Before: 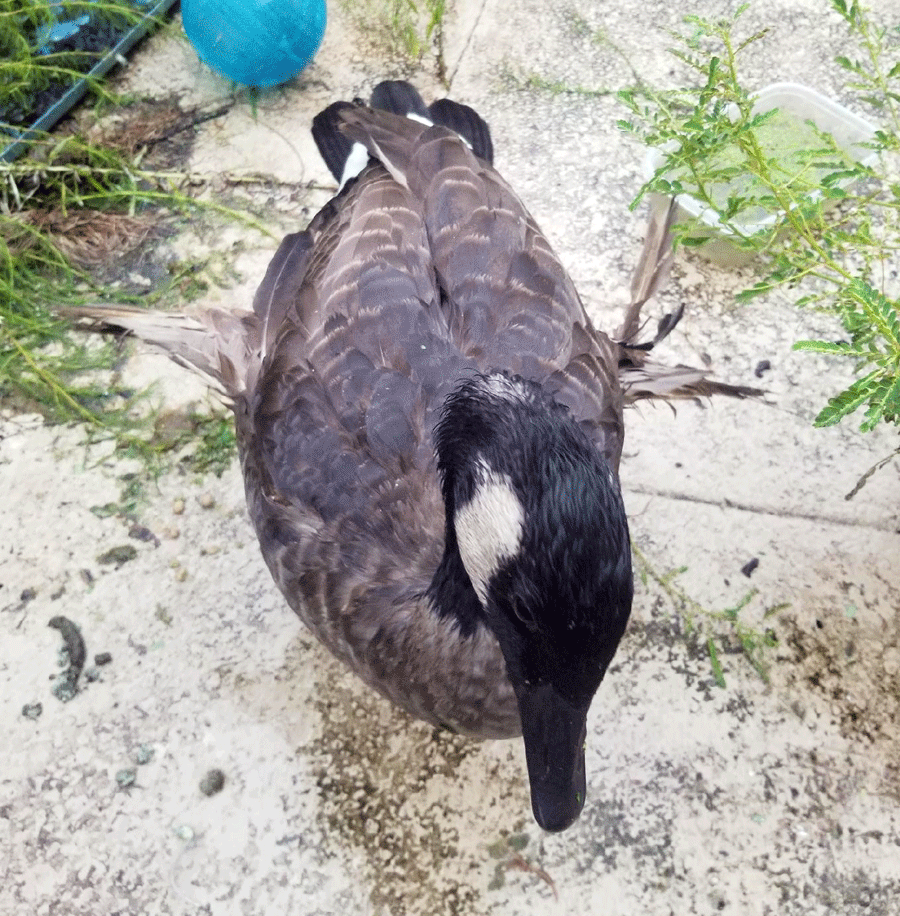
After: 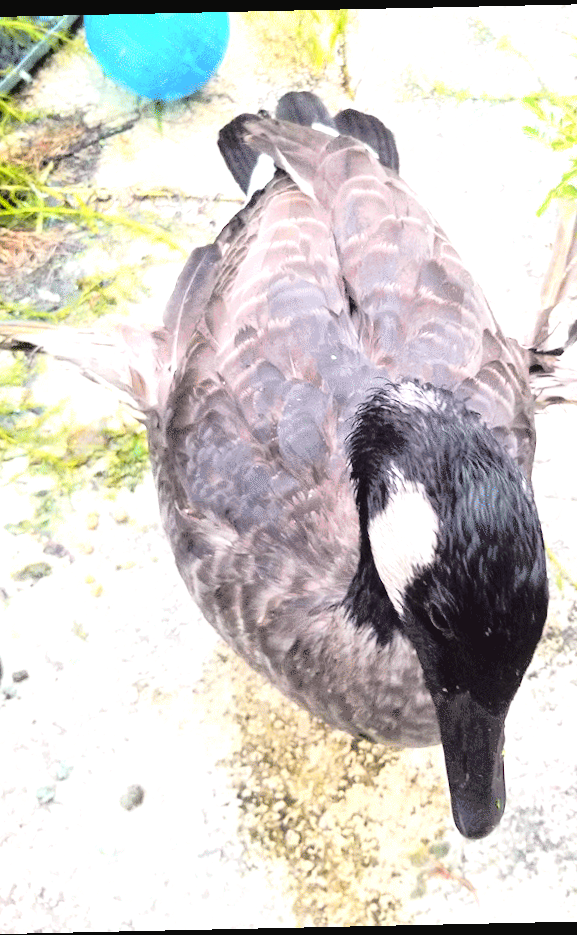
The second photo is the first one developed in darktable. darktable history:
crop: left 10.644%, right 26.528%
tone curve: curves: ch0 [(0, 0.029) (0.168, 0.142) (0.359, 0.44) (0.469, 0.544) (0.634, 0.722) (0.858, 0.903) (1, 0.968)]; ch1 [(0, 0) (0.437, 0.453) (0.472, 0.47) (0.502, 0.502) (0.54, 0.534) (0.57, 0.592) (0.618, 0.66) (0.699, 0.749) (0.859, 0.899) (1, 1)]; ch2 [(0, 0) (0.33, 0.301) (0.421, 0.443) (0.476, 0.498) (0.505, 0.503) (0.547, 0.557) (0.586, 0.634) (0.608, 0.676) (1, 1)], color space Lab, independent channels, preserve colors none
rotate and perspective: rotation -1.24°, automatic cropping off
exposure: exposure 1.25 EV, compensate exposure bias true, compensate highlight preservation false
